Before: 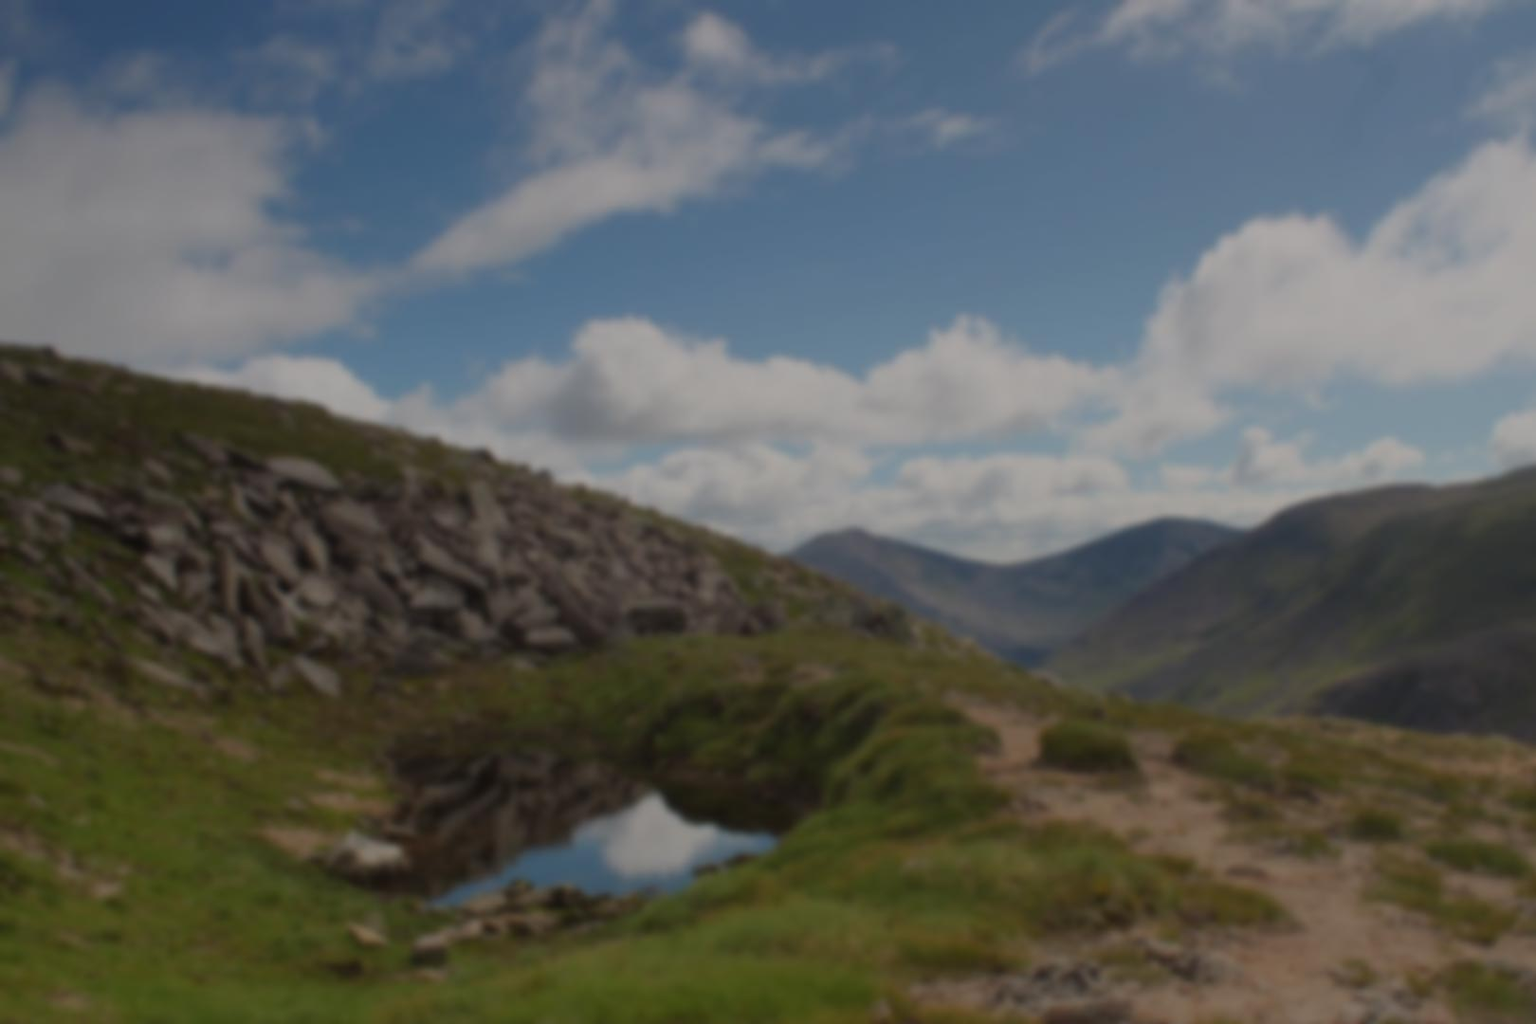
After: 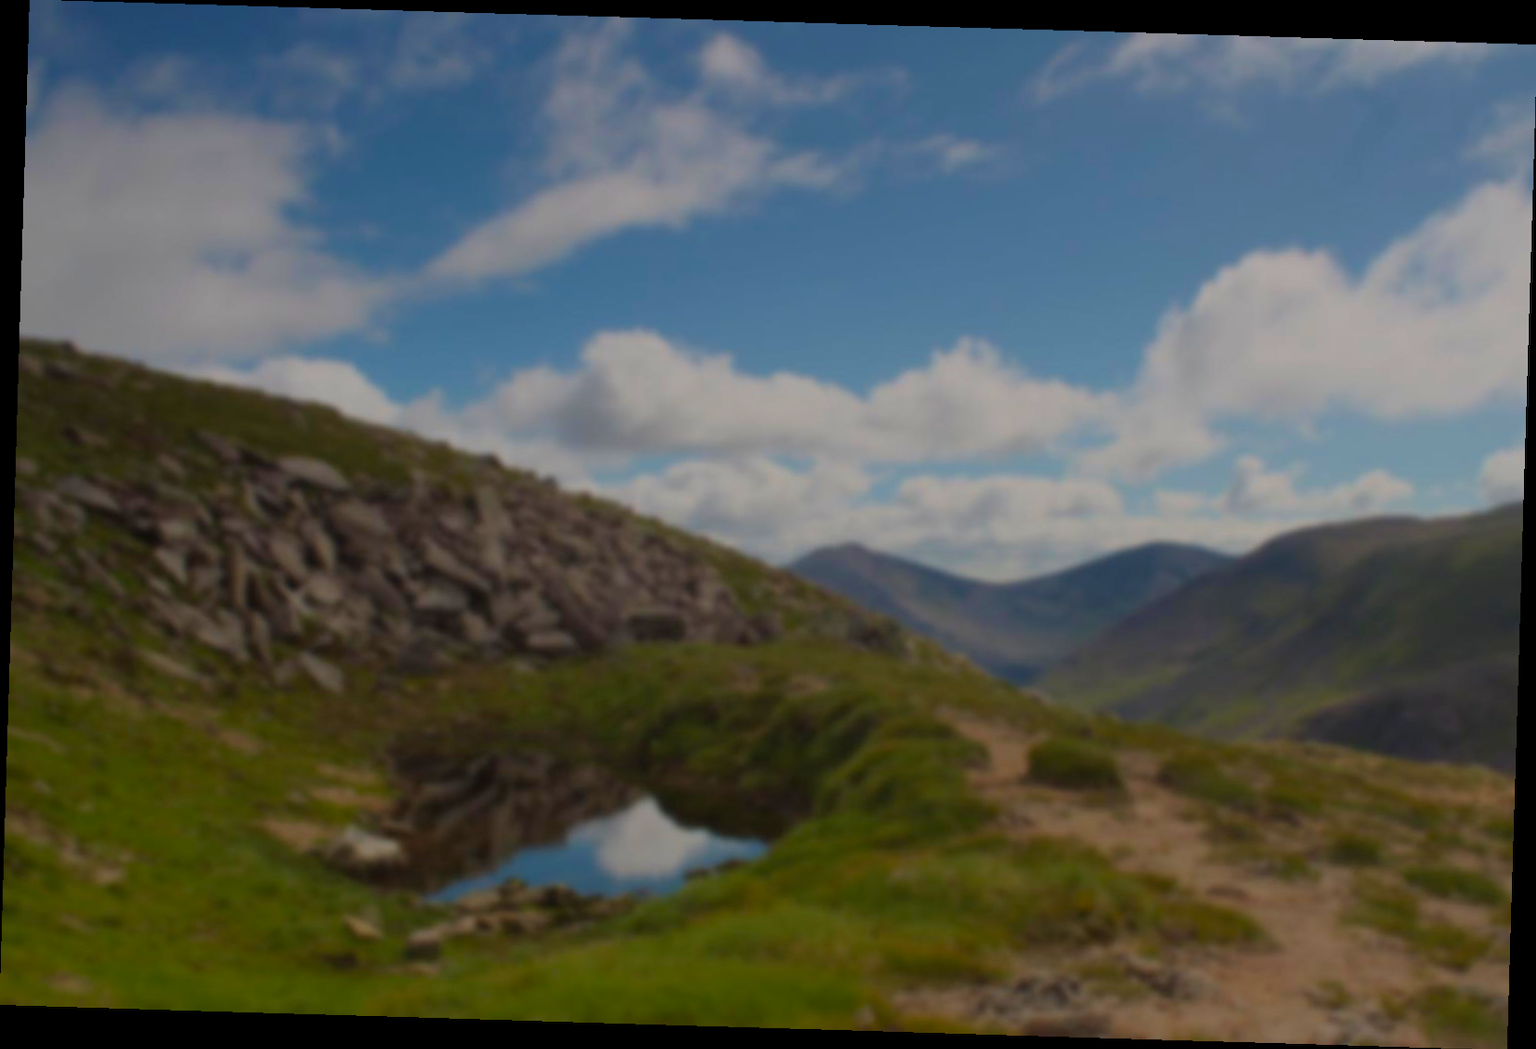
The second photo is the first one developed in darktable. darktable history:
color balance rgb: perceptual saturation grading › global saturation 20%, global vibrance 20%
velvia: strength 15%
rotate and perspective: rotation 1.72°, automatic cropping off
